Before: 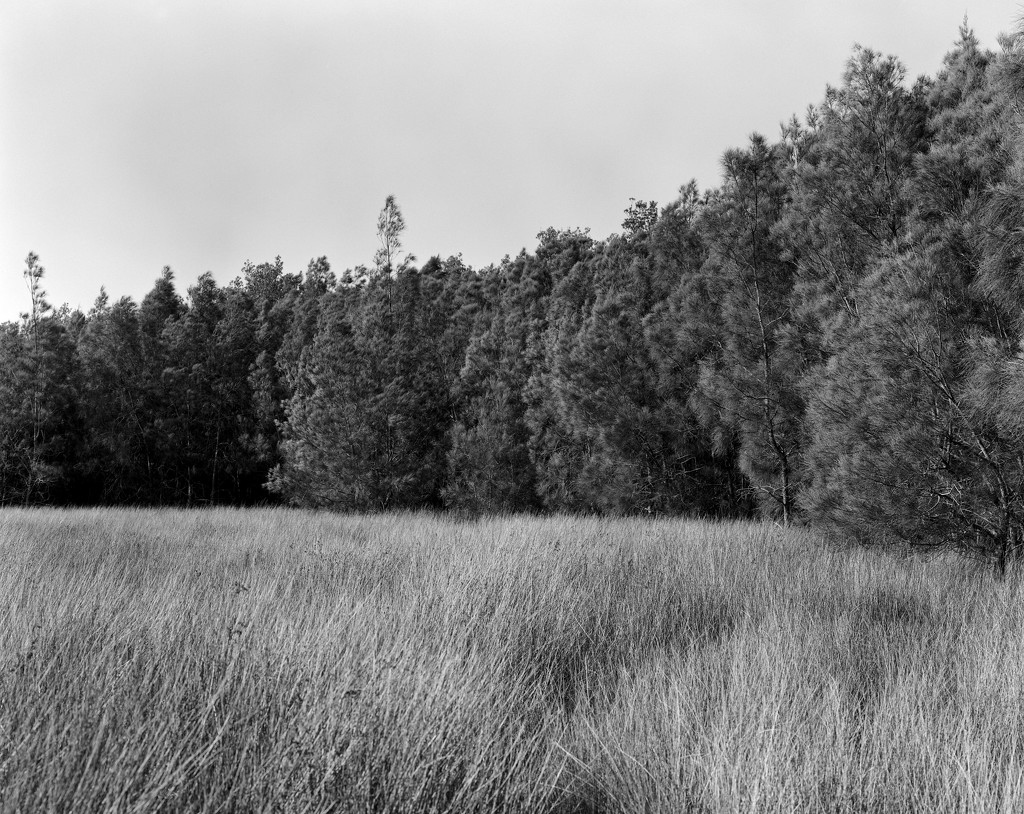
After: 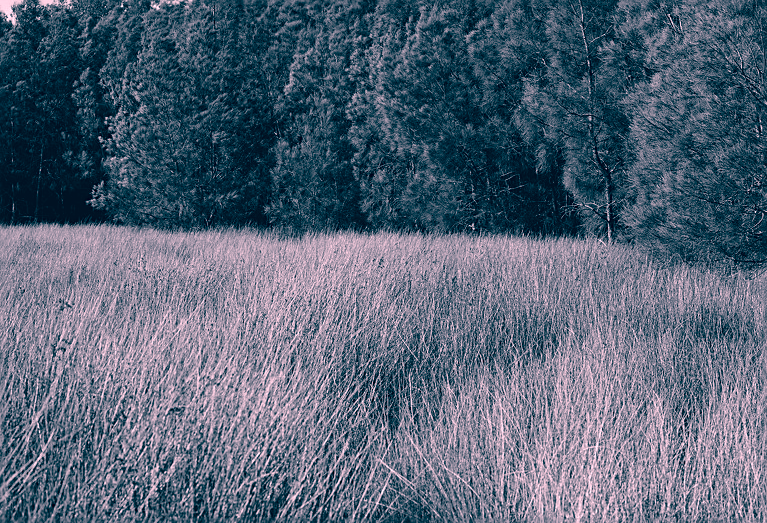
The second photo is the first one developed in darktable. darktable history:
color correction: highlights a* 16.39, highlights b* 0.211, shadows a* -14.81, shadows b* -14.07, saturation 1.54
crop and rotate: left 17.274%, top 34.87%, right 7.813%, bottom 0.874%
sharpen: on, module defaults
